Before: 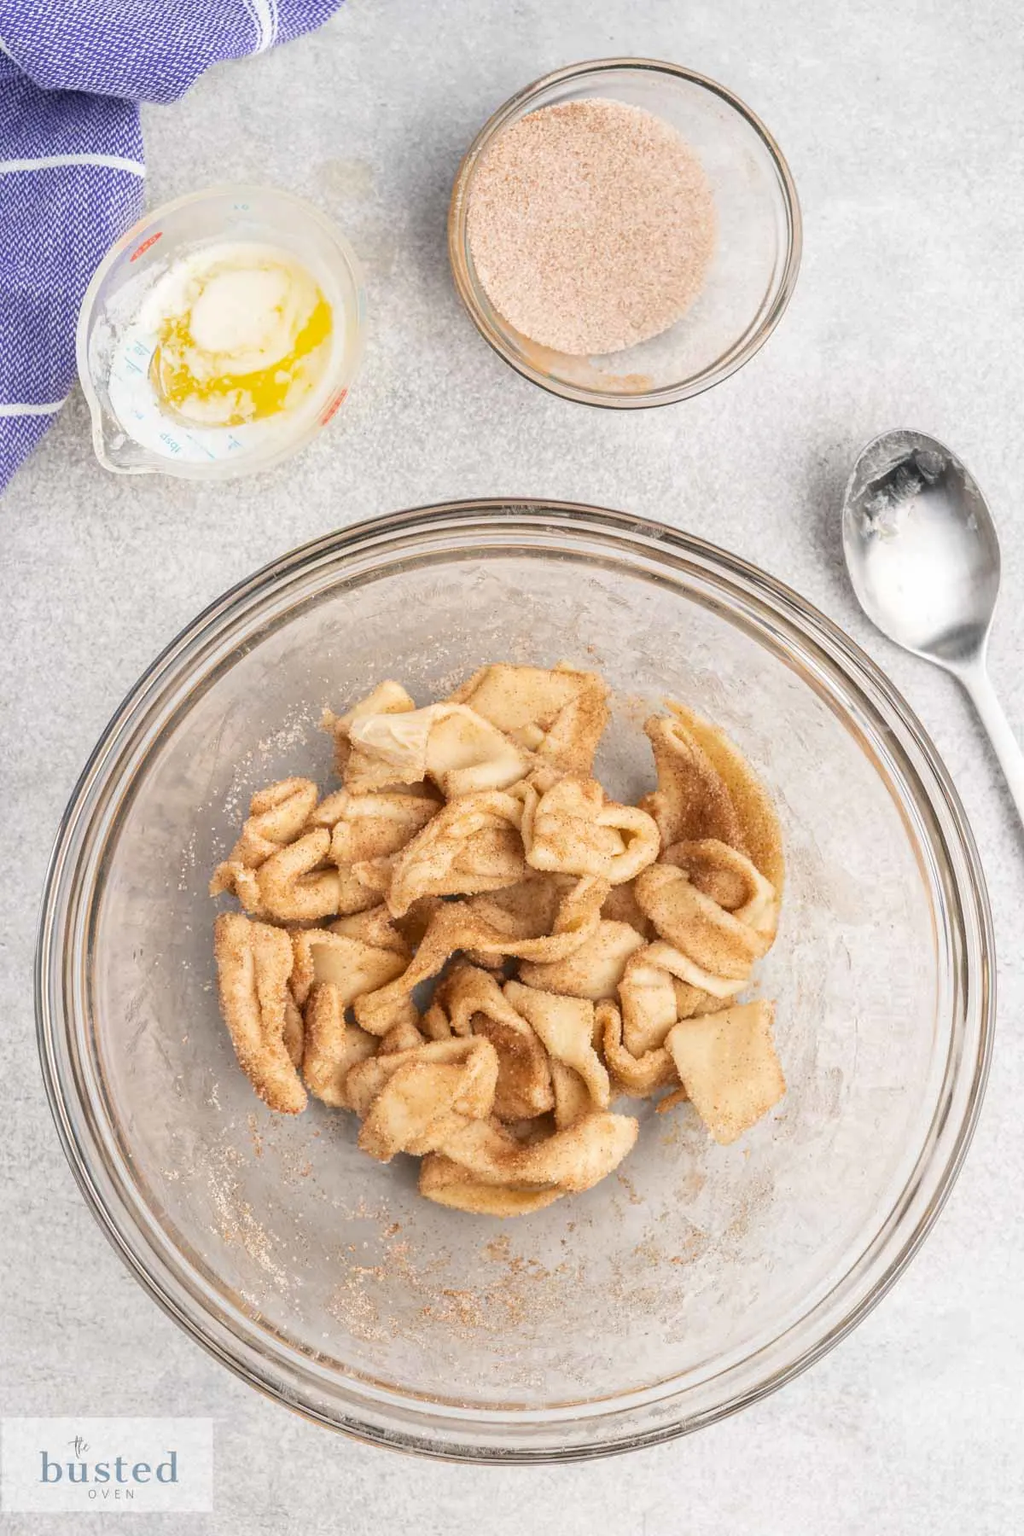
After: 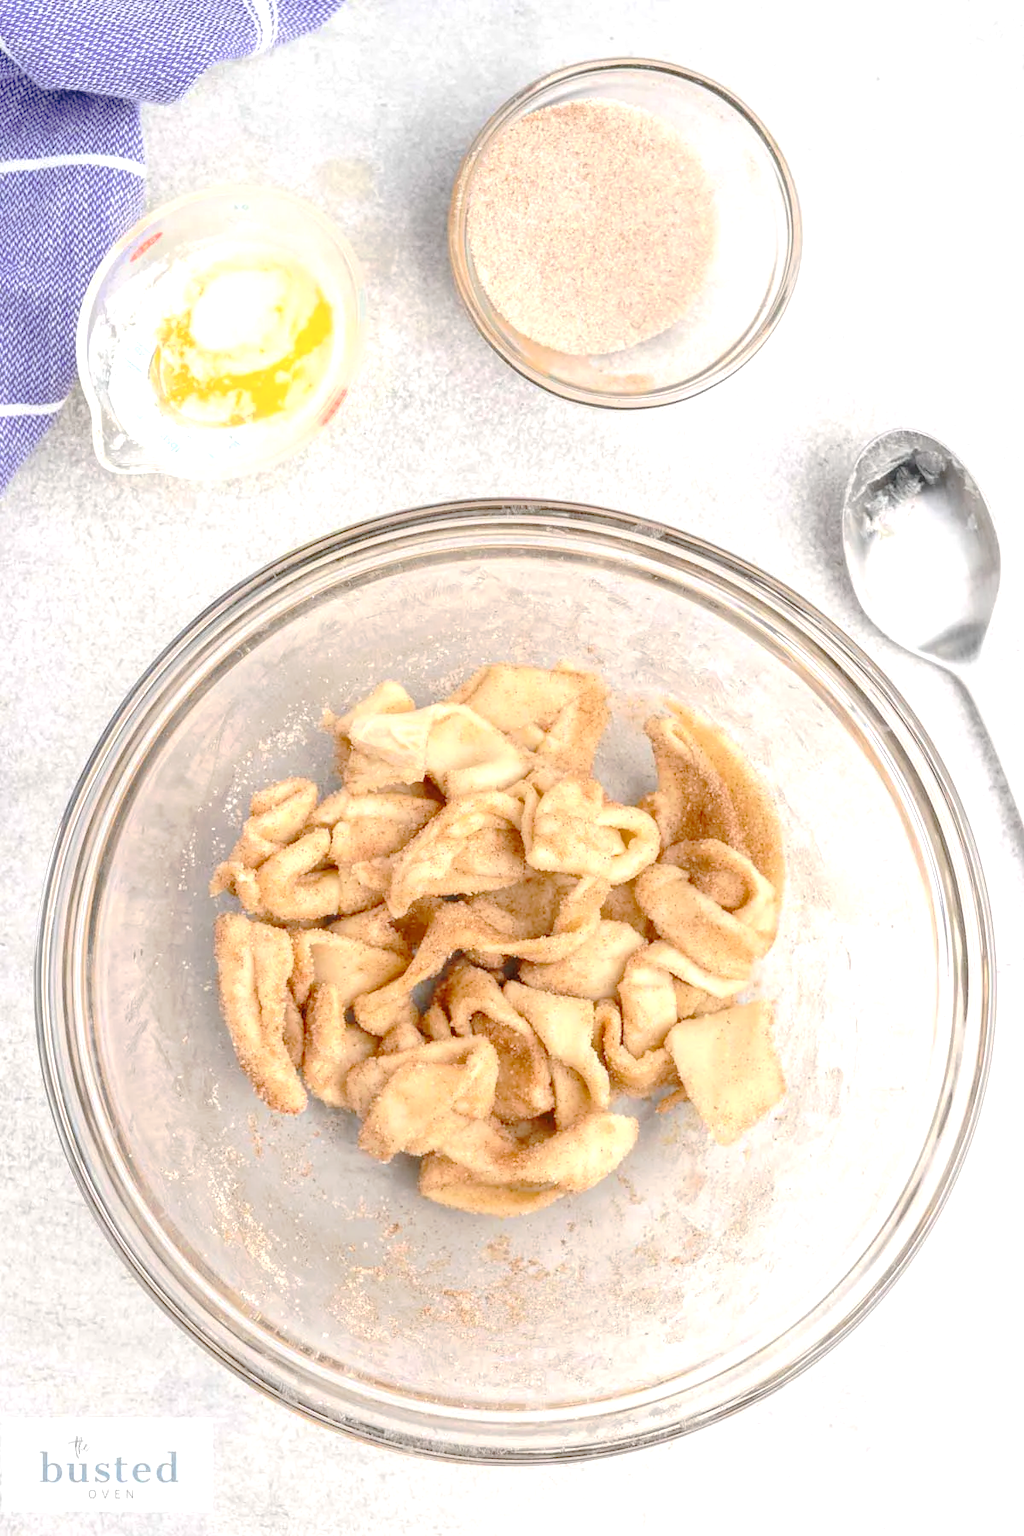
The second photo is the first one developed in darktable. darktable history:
contrast brightness saturation: contrast 0.1, brightness 0.02, saturation 0.02
vibrance: on, module defaults
tone curve: curves: ch0 [(0, 0) (0.003, 0.004) (0.011, 0.01) (0.025, 0.025) (0.044, 0.042) (0.069, 0.064) (0.1, 0.093) (0.136, 0.13) (0.177, 0.182) (0.224, 0.241) (0.277, 0.322) (0.335, 0.409) (0.399, 0.482) (0.468, 0.551) (0.543, 0.606) (0.623, 0.672) (0.709, 0.73) (0.801, 0.81) (0.898, 0.885) (1, 1)], preserve colors none
exposure: black level correction -0.002, exposure 0.54 EV, compensate highlight preservation false
